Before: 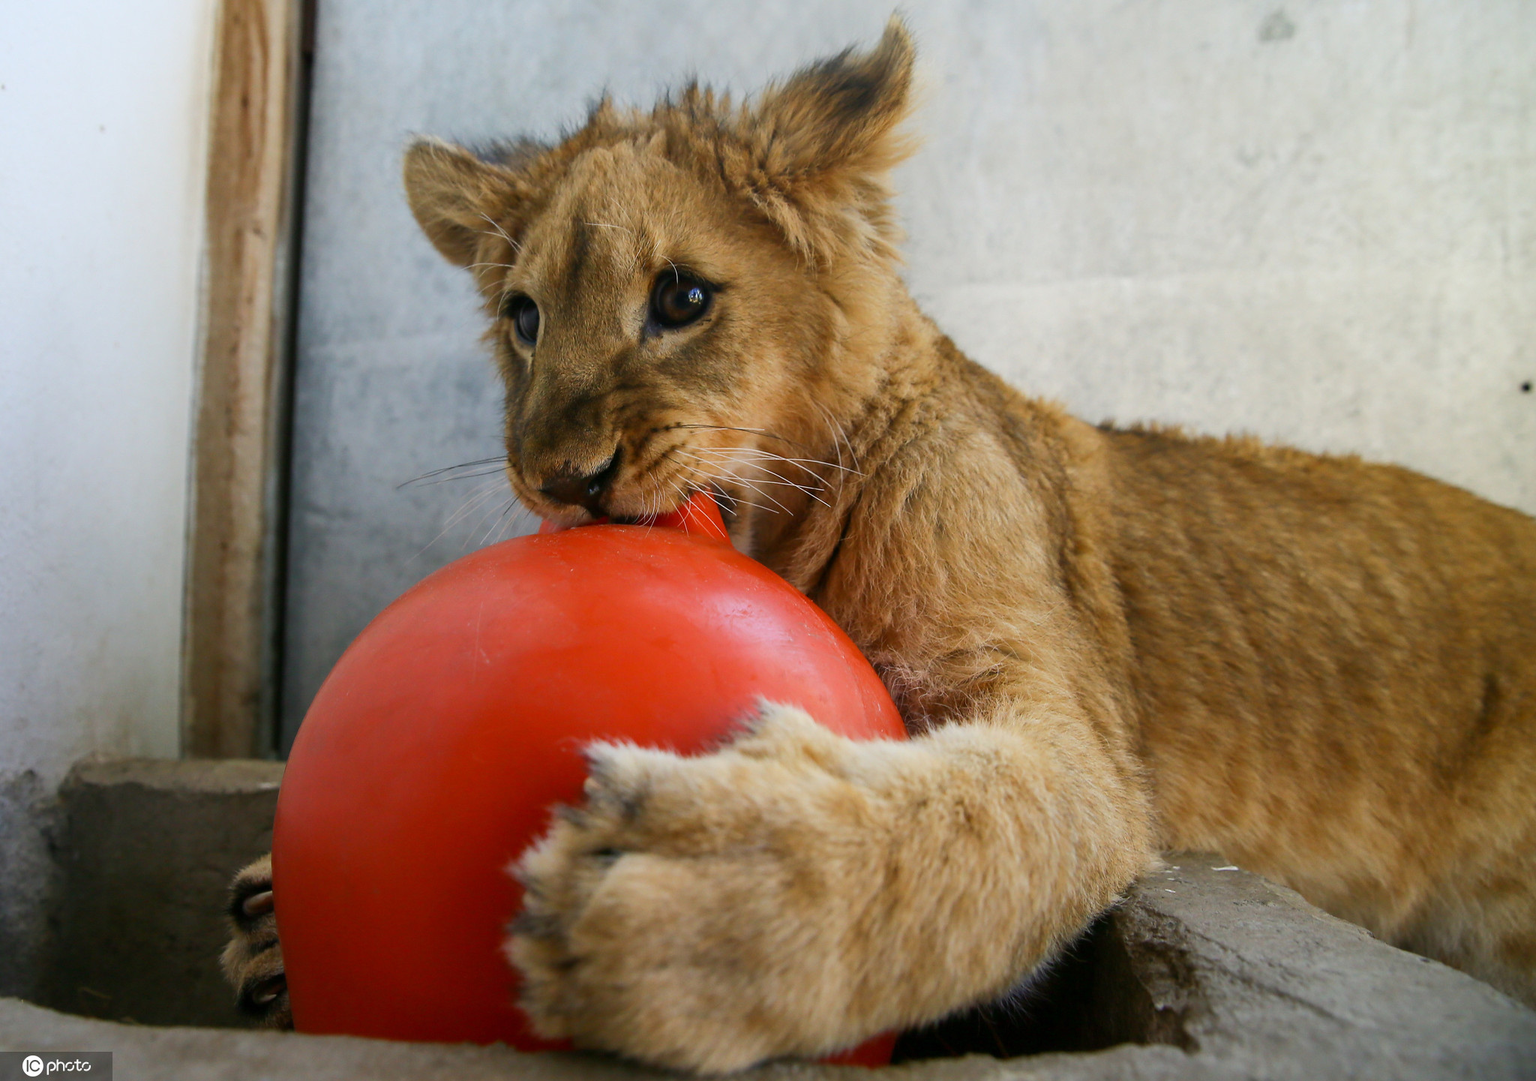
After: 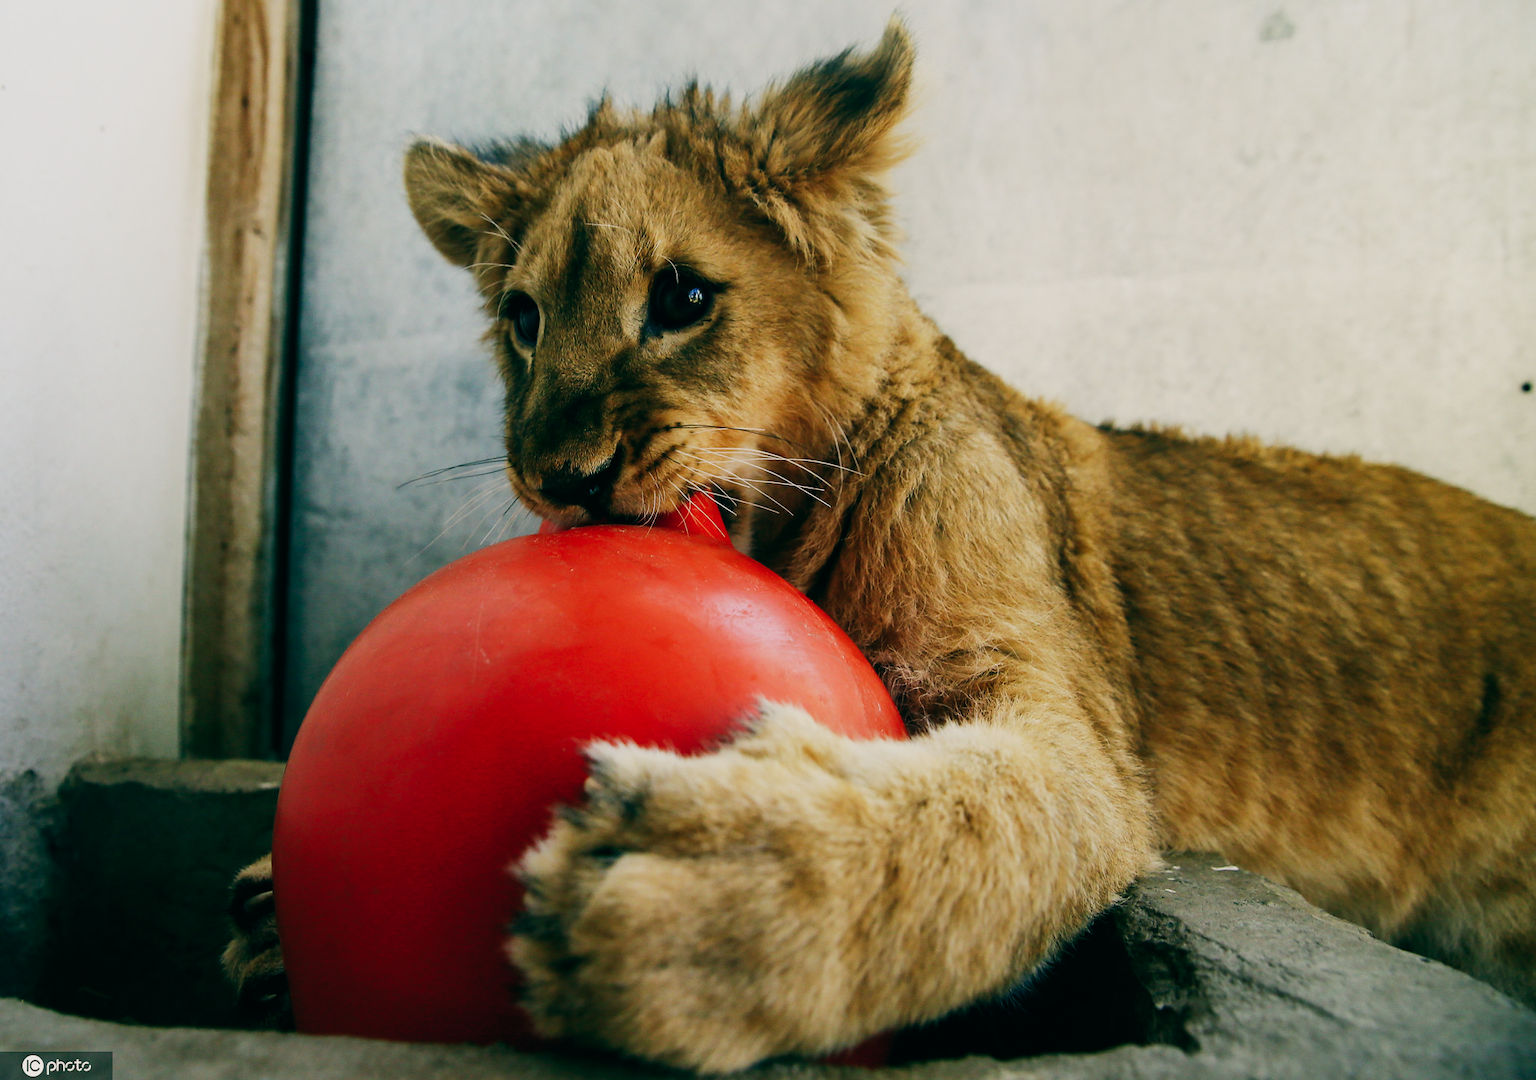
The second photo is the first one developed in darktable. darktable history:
sigmoid: contrast 1.8, skew -0.2, preserve hue 0%, red attenuation 0.1, red rotation 0.035, green attenuation 0.1, green rotation -0.017, blue attenuation 0.15, blue rotation -0.052, base primaries Rec2020
color balance: lift [1.005, 0.99, 1.007, 1.01], gamma [1, 0.979, 1.011, 1.021], gain [0.923, 1.098, 1.025, 0.902], input saturation 90.45%, contrast 7.73%, output saturation 105.91%
